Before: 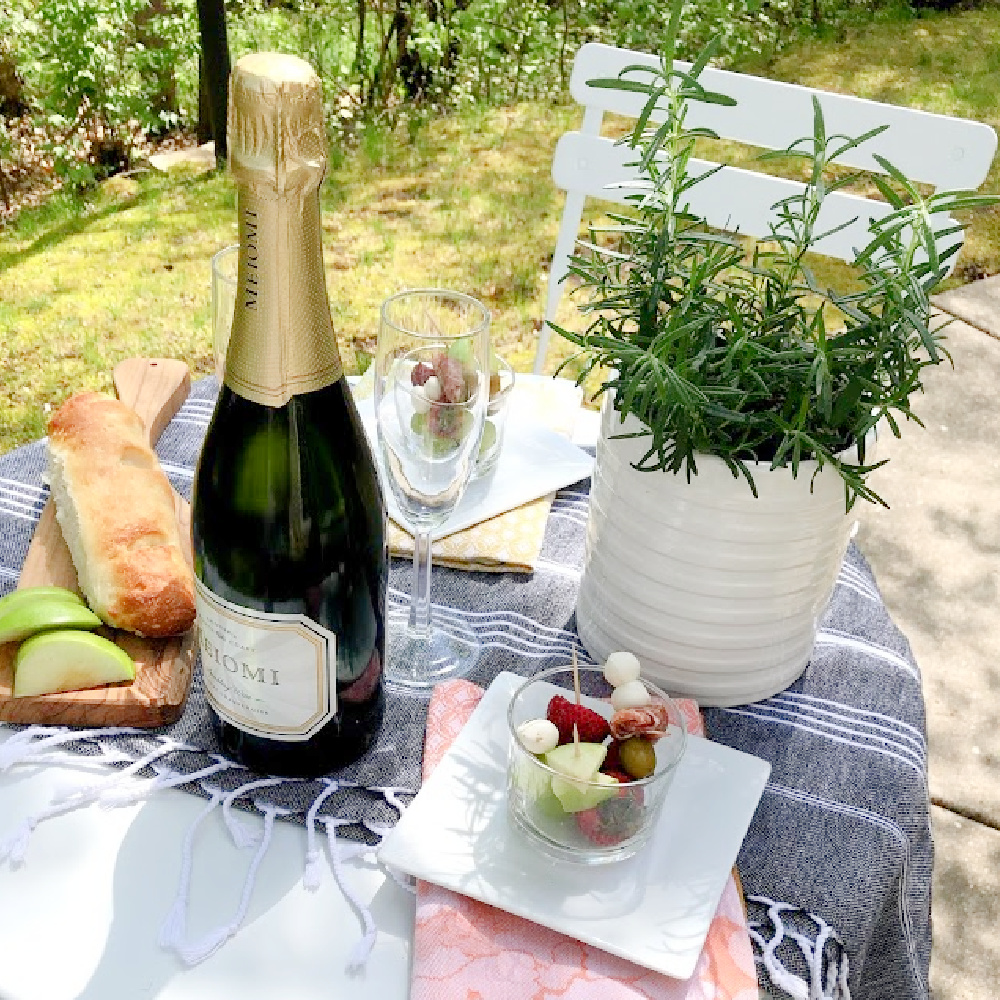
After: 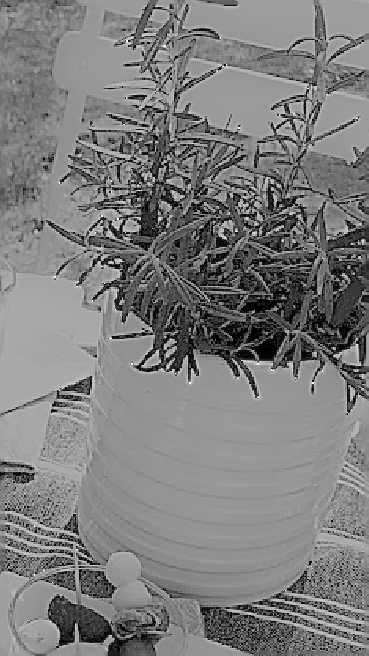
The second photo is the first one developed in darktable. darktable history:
crop and rotate: left 49.936%, top 10.094%, right 13.136%, bottom 24.256%
global tonemap: drago (0.7, 100)
sharpen: amount 2
monochrome: a -11.7, b 1.62, size 0.5, highlights 0.38
